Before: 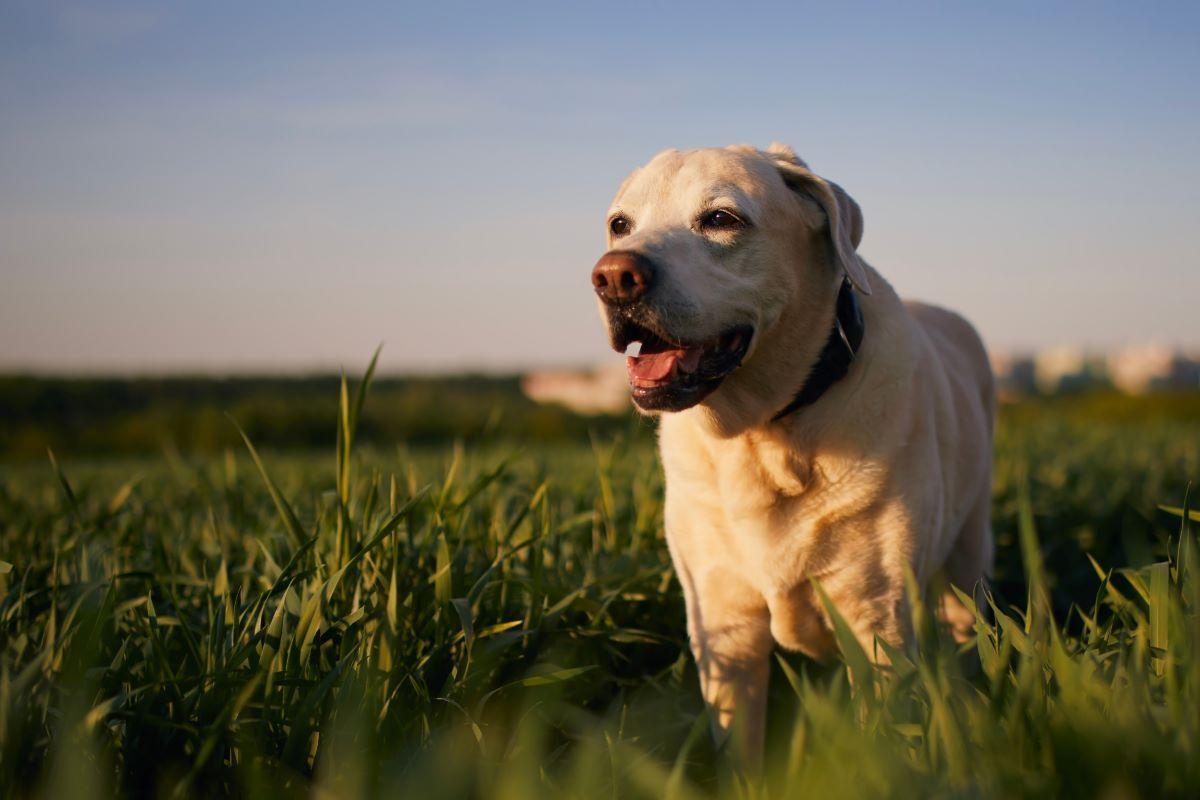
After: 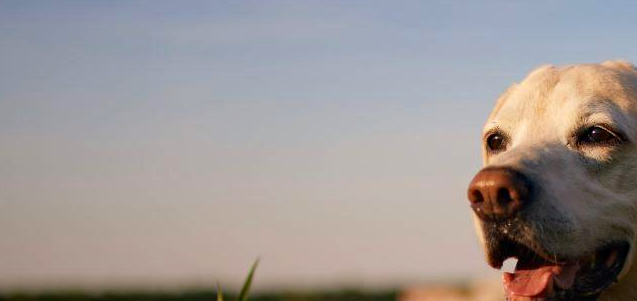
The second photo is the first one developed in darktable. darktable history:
haze removal: compatibility mode true, adaptive false
crop: left 10.346%, top 10.607%, right 36.564%, bottom 51.646%
